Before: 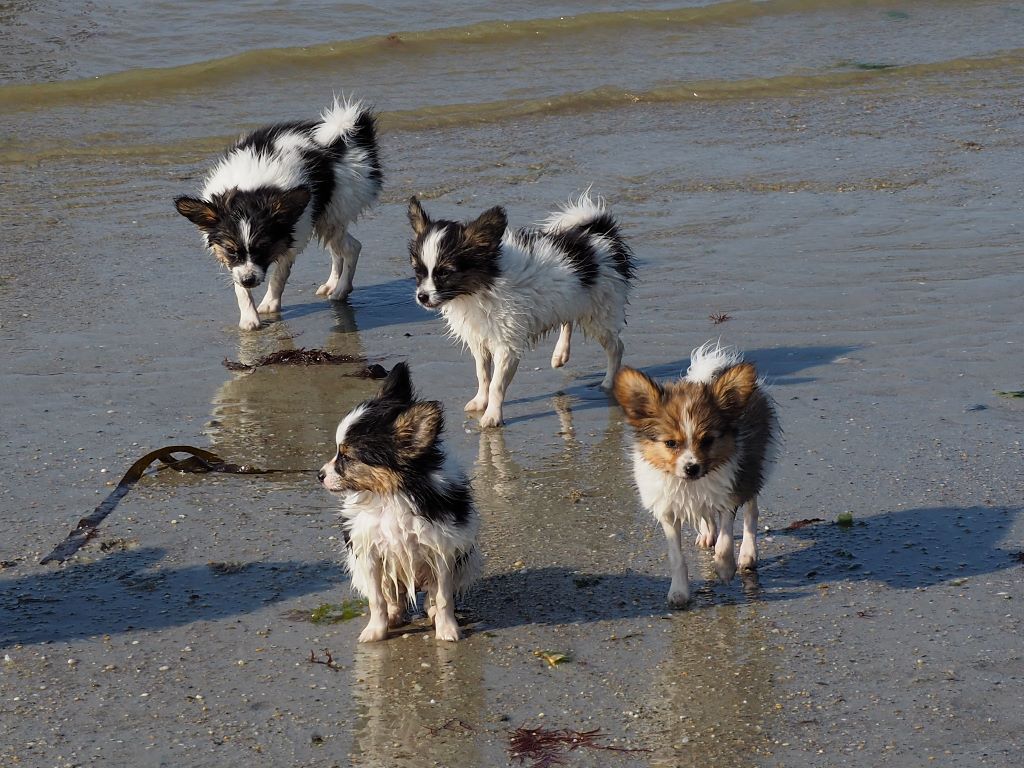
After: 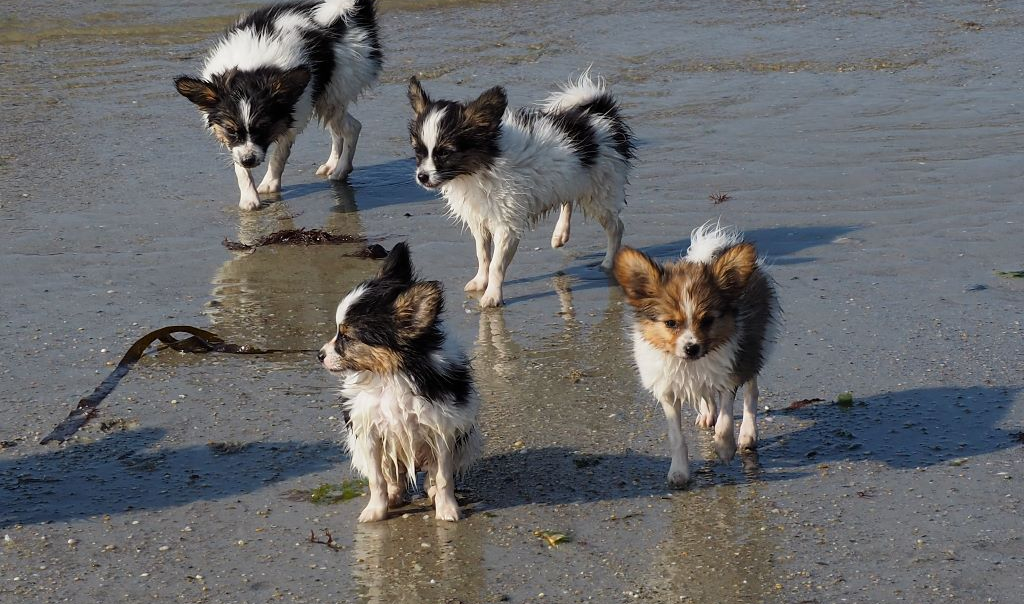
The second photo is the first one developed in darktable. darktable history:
crop and rotate: top 15.735%, bottom 5.494%
